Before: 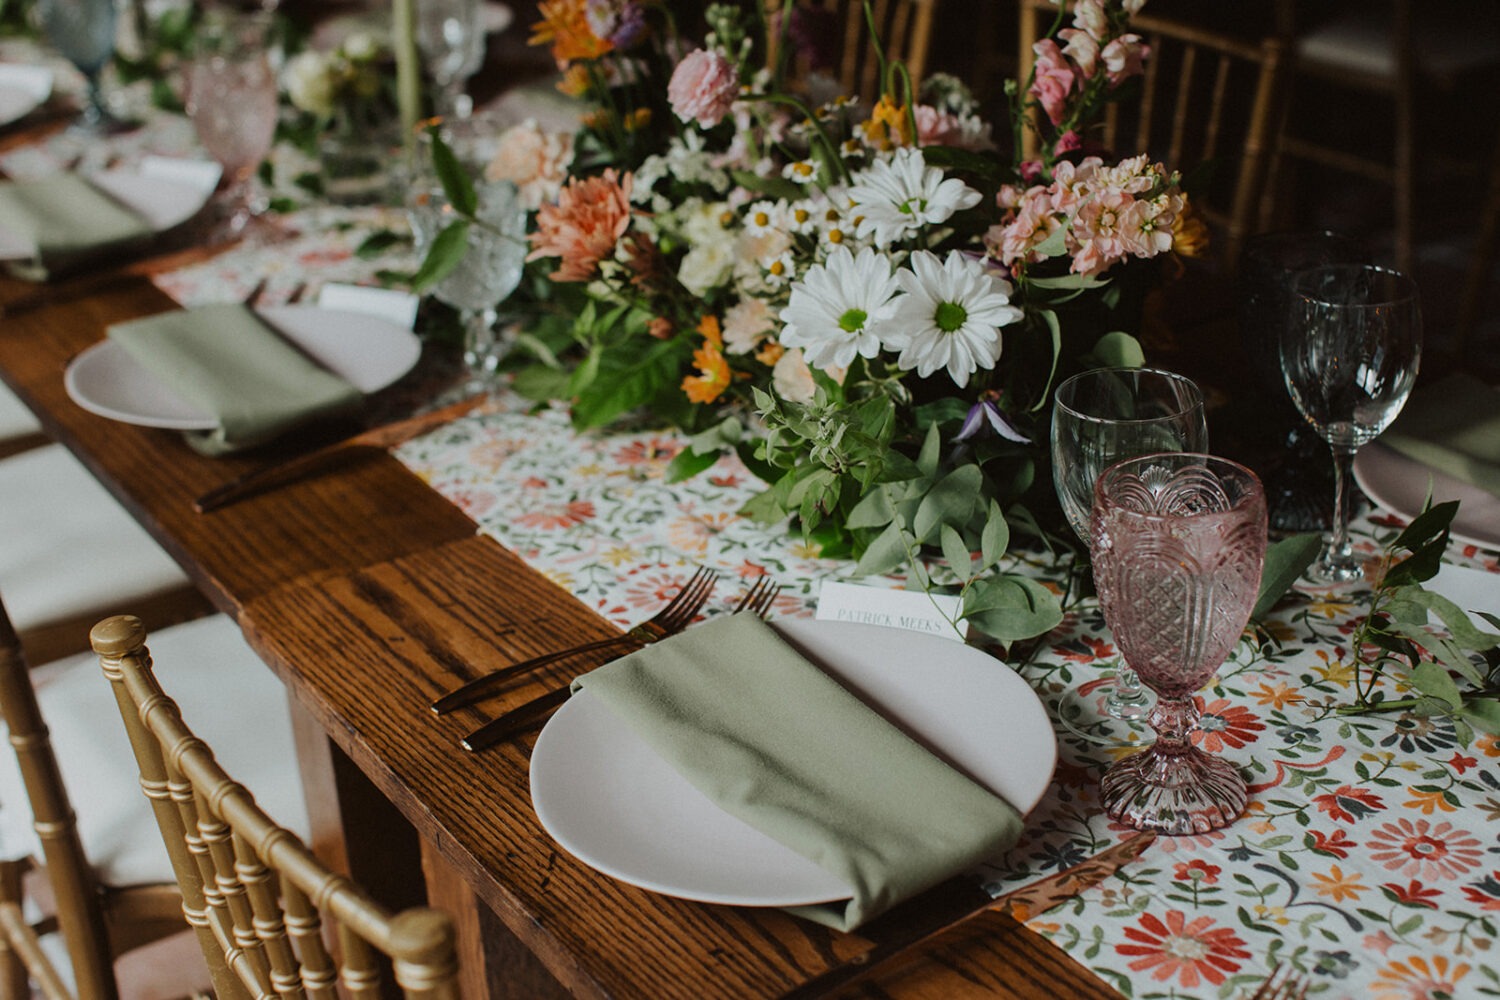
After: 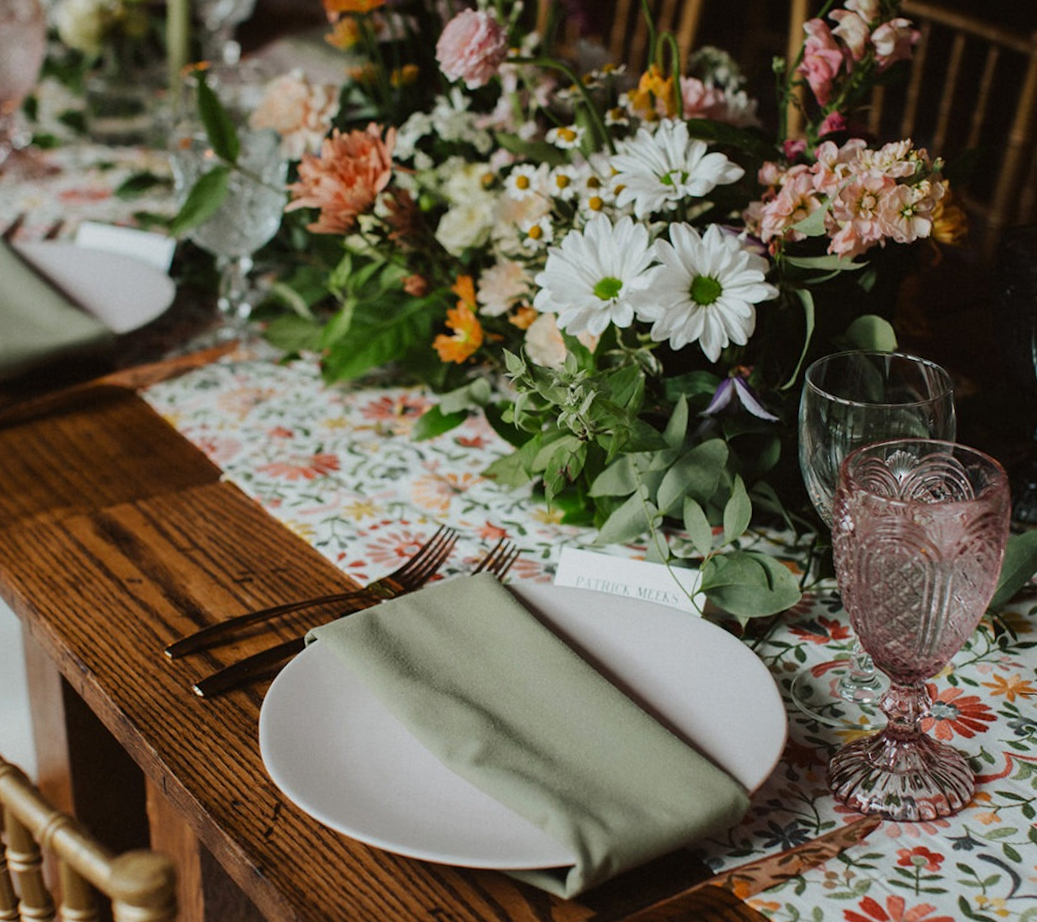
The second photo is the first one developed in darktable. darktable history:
crop and rotate: angle -3.27°, left 14.277%, top 0.028%, right 10.766%, bottom 0.028%
tone curve: curves: ch0 [(0, 0) (0.003, 0.003) (0.011, 0.011) (0.025, 0.026) (0.044, 0.046) (0.069, 0.072) (0.1, 0.103) (0.136, 0.141) (0.177, 0.184) (0.224, 0.233) (0.277, 0.287) (0.335, 0.348) (0.399, 0.414) (0.468, 0.486) (0.543, 0.563) (0.623, 0.647) (0.709, 0.736) (0.801, 0.831) (0.898, 0.92) (1, 1)], preserve colors none
